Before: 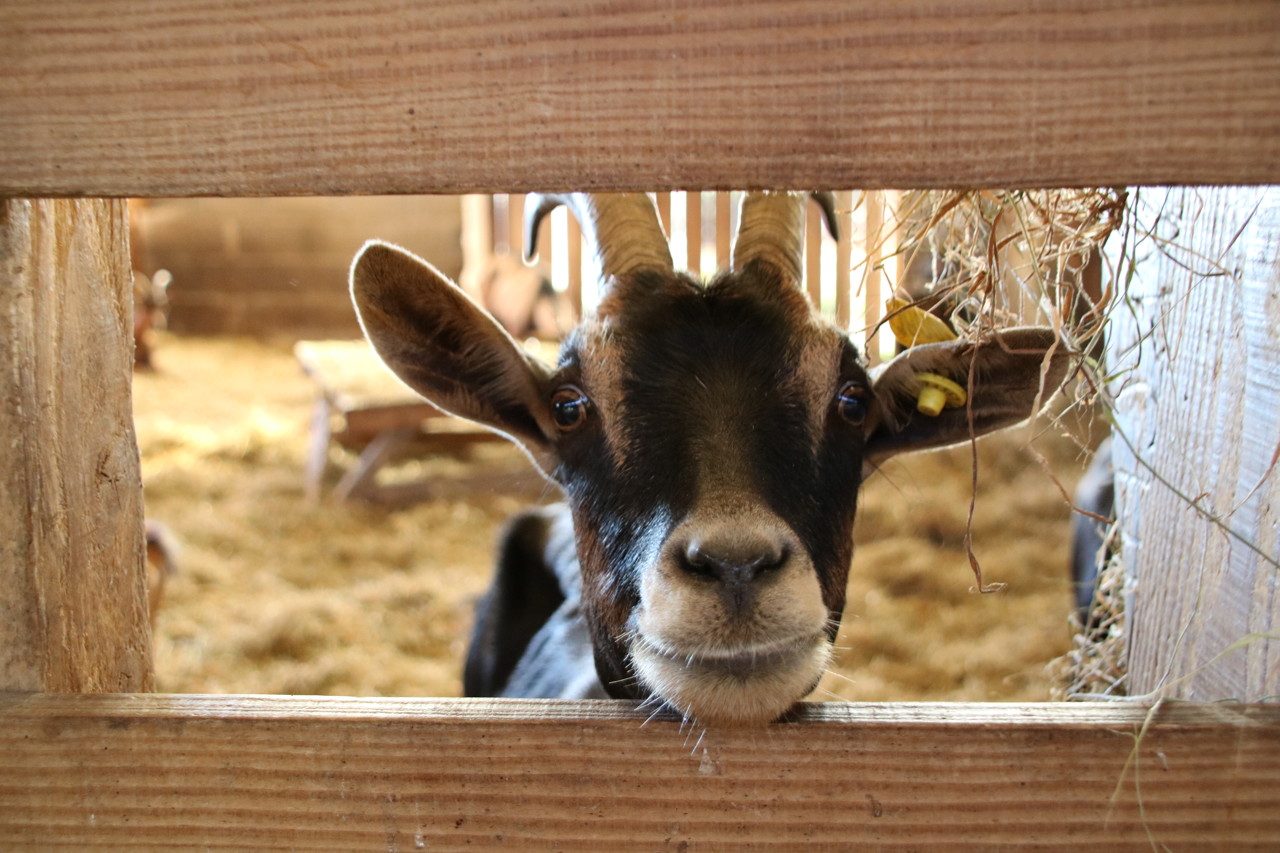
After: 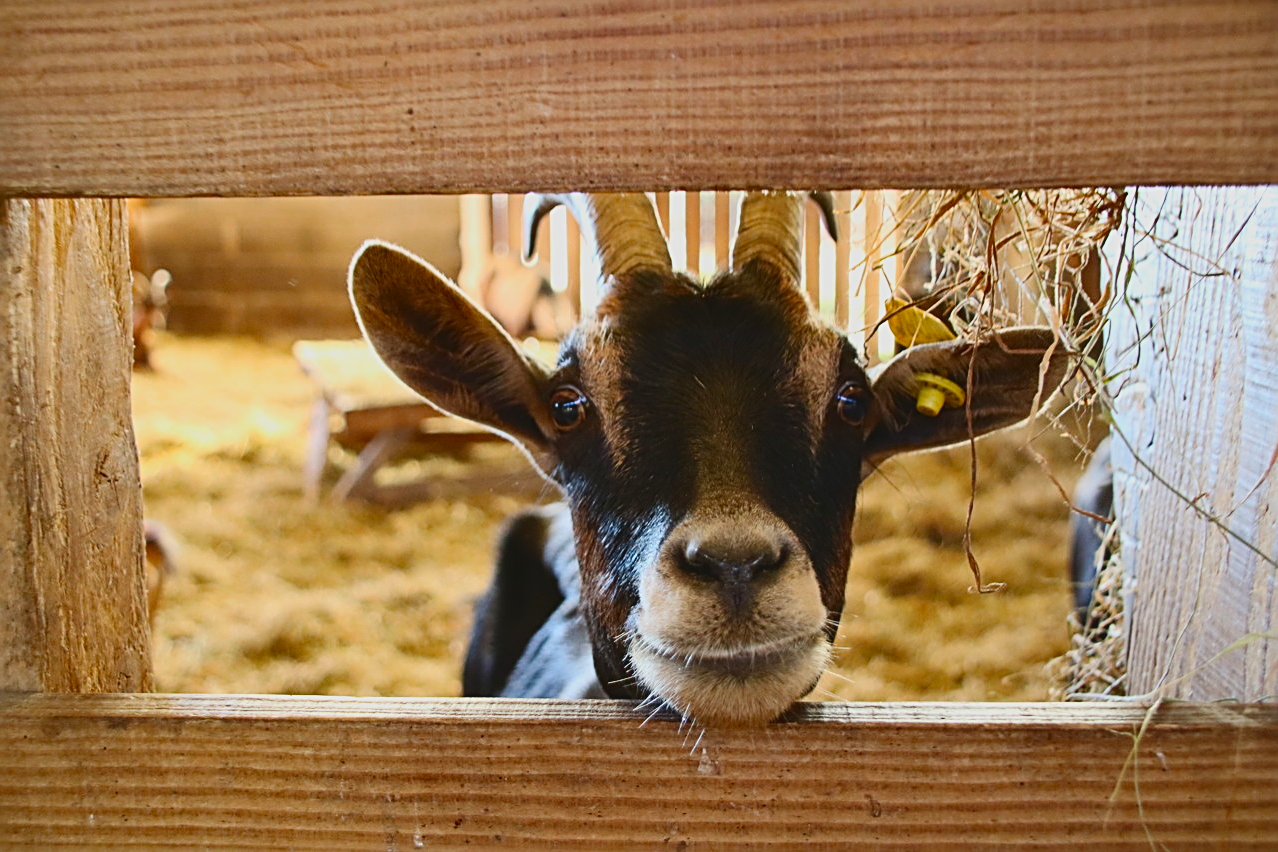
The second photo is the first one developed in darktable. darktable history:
crop: left 0.119%
sharpen: radius 2.567, amount 0.687
contrast brightness saturation: contrast 0.298
color balance rgb: global offset › luminance 0.492%, perceptual saturation grading › global saturation 29.953%, contrast -29.449%
